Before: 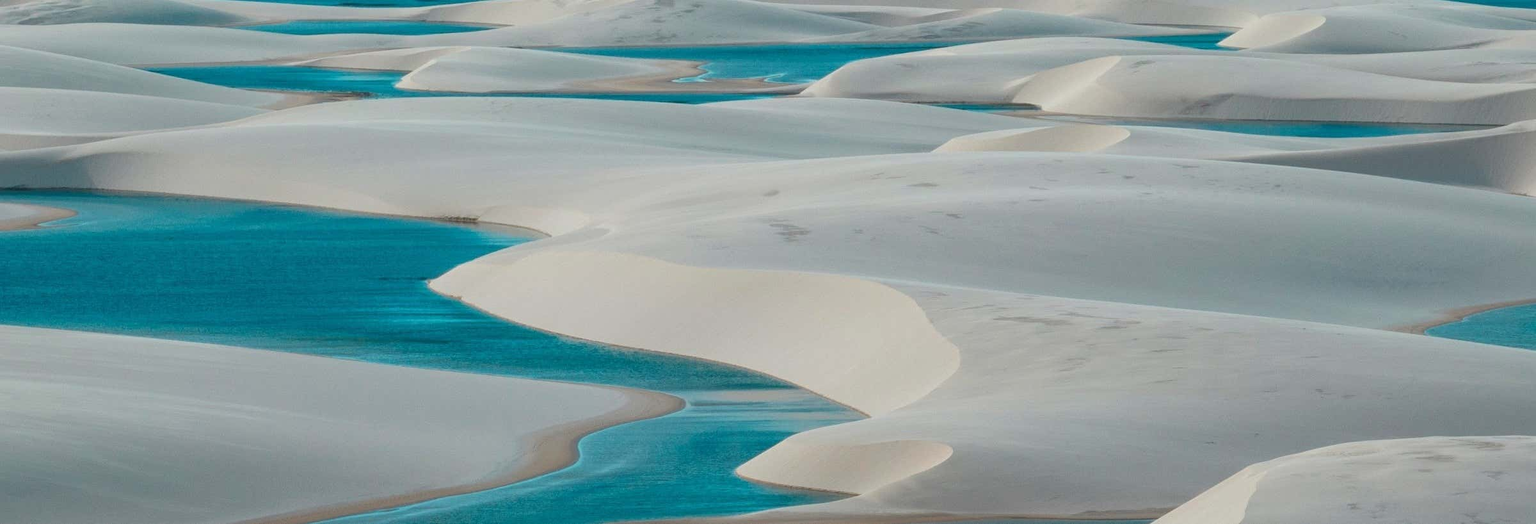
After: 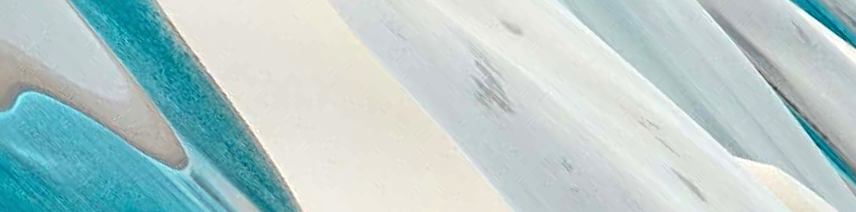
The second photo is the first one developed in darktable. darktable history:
sharpen: radius 3.96
crop and rotate: angle -44.69°, top 16.142%, right 0.97%, bottom 11.664%
exposure: black level correction 0, exposure 0.69 EV, compensate exposure bias true, compensate highlight preservation false
